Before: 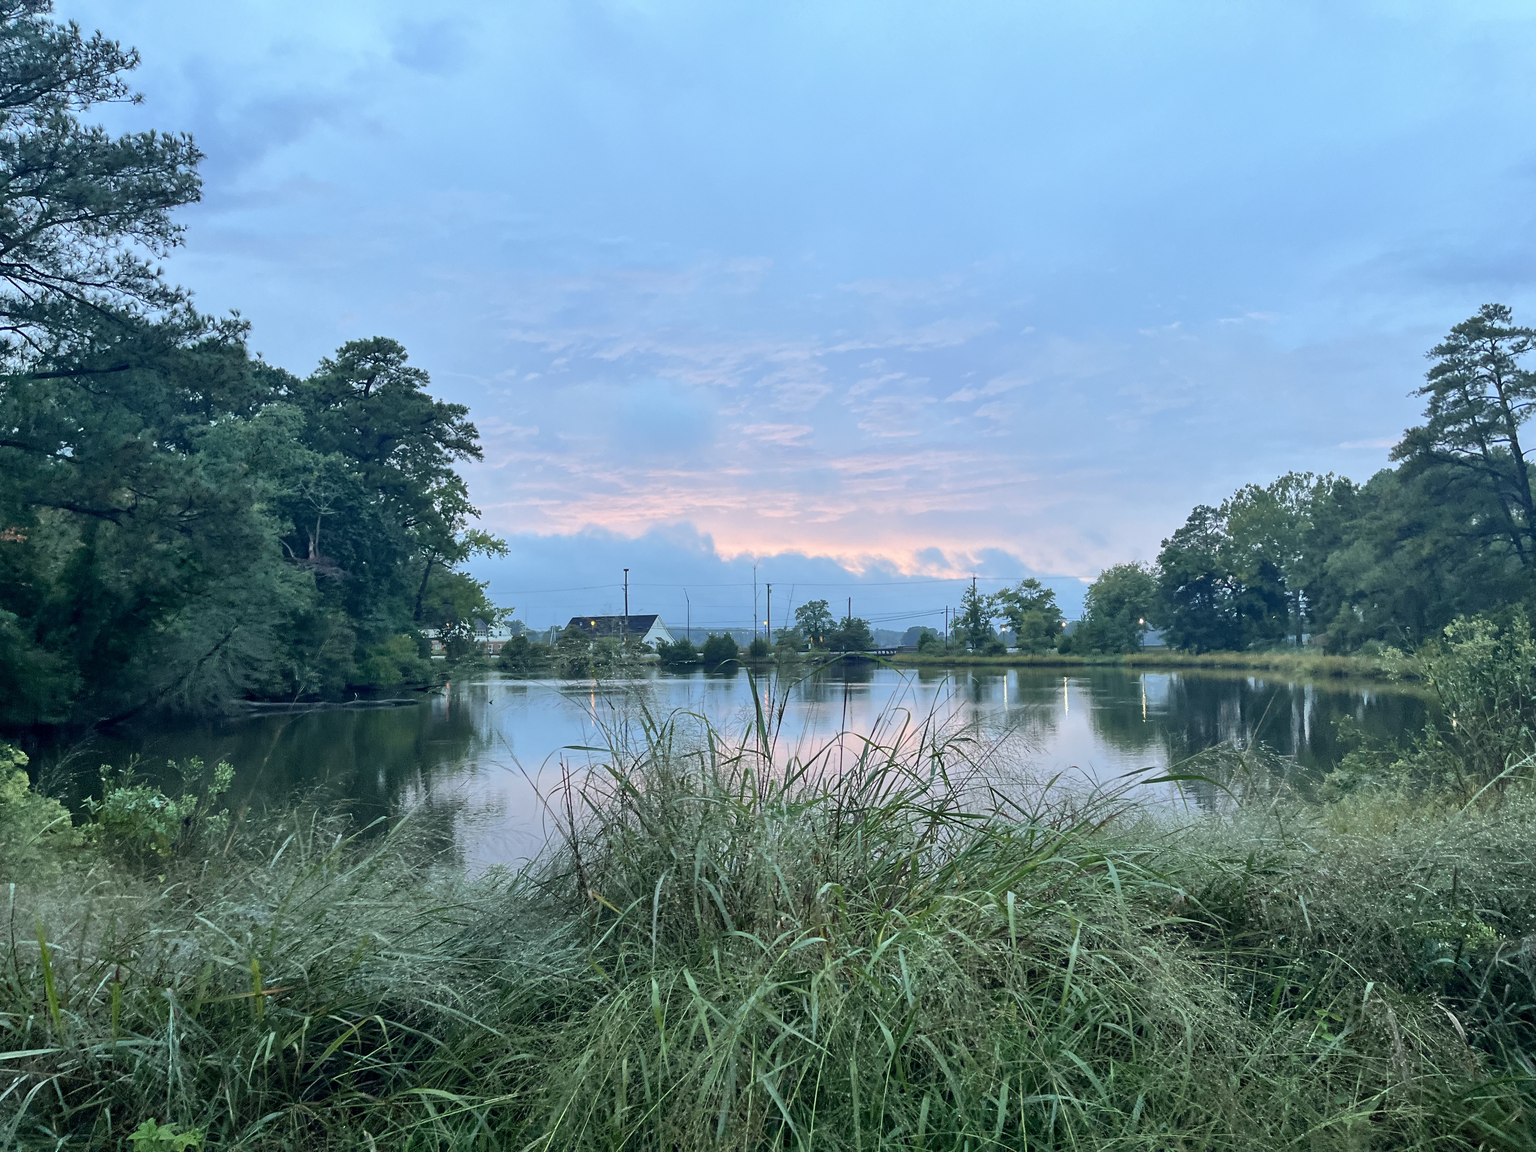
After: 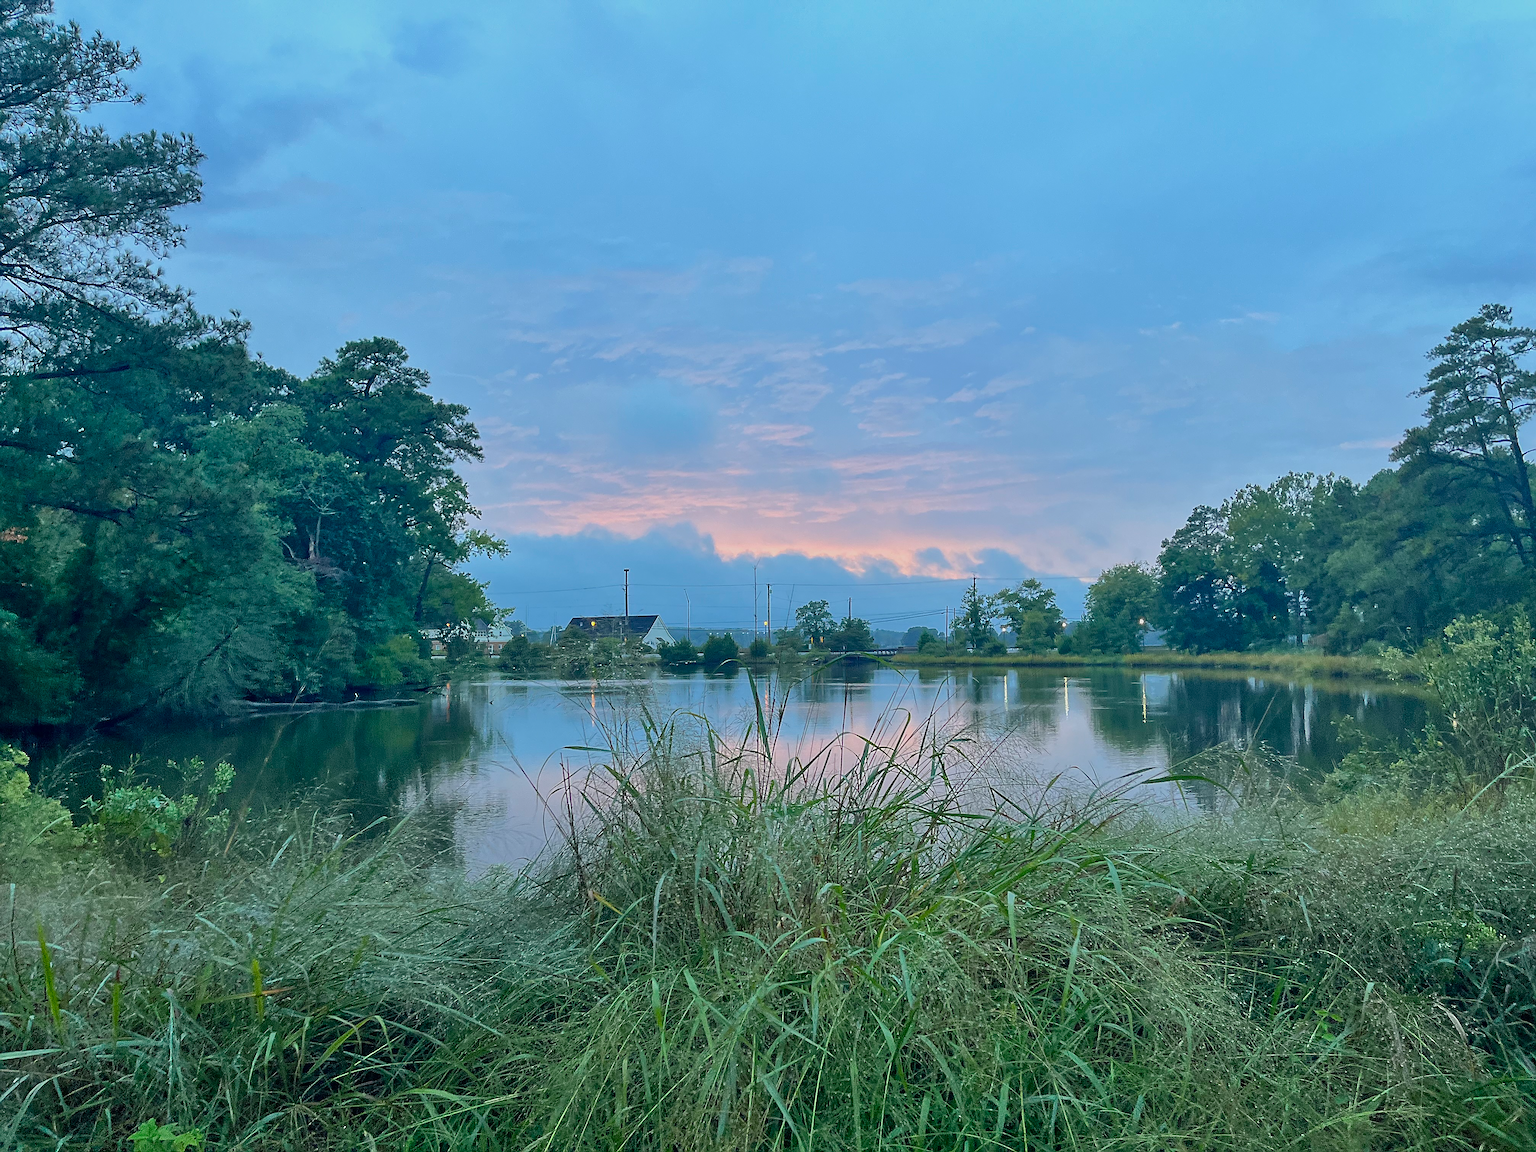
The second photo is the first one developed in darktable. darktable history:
color balance: output saturation 120%
tone equalizer: -8 EV 0.25 EV, -7 EV 0.417 EV, -6 EV 0.417 EV, -5 EV 0.25 EV, -3 EV -0.25 EV, -2 EV -0.417 EV, -1 EV -0.417 EV, +0 EV -0.25 EV, edges refinement/feathering 500, mask exposure compensation -1.57 EV, preserve details guided filter
sharpen: radius 1.4, amount 1.25, threshold 0.7
white balance: emerald 1
